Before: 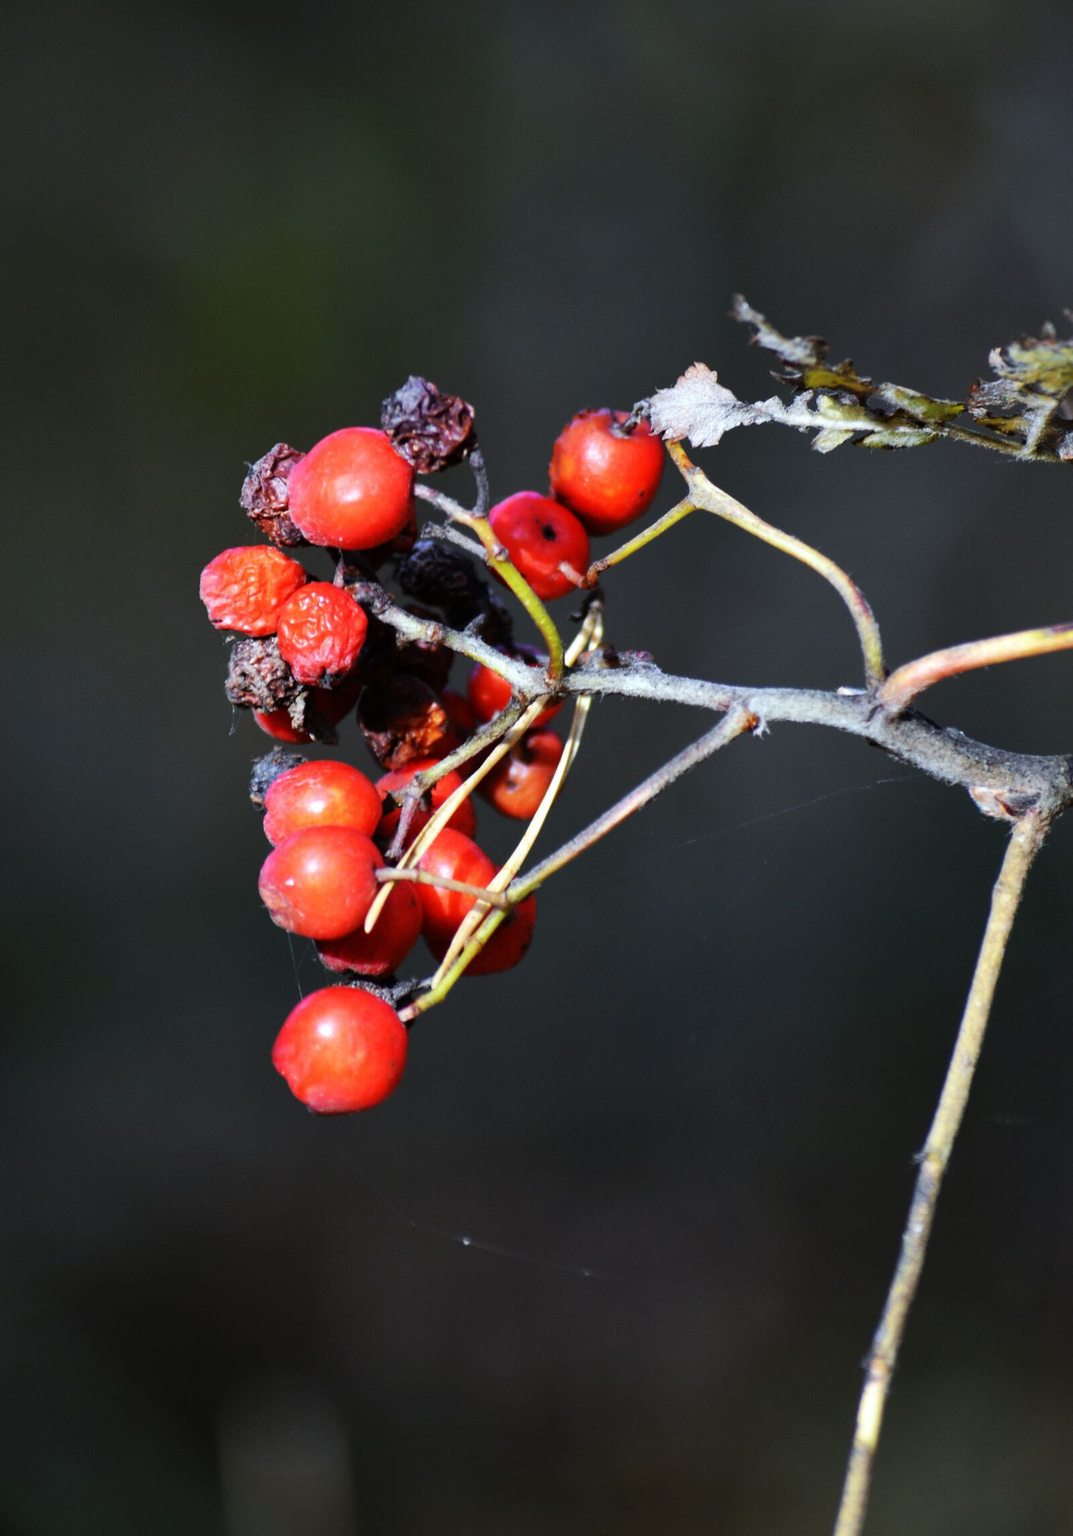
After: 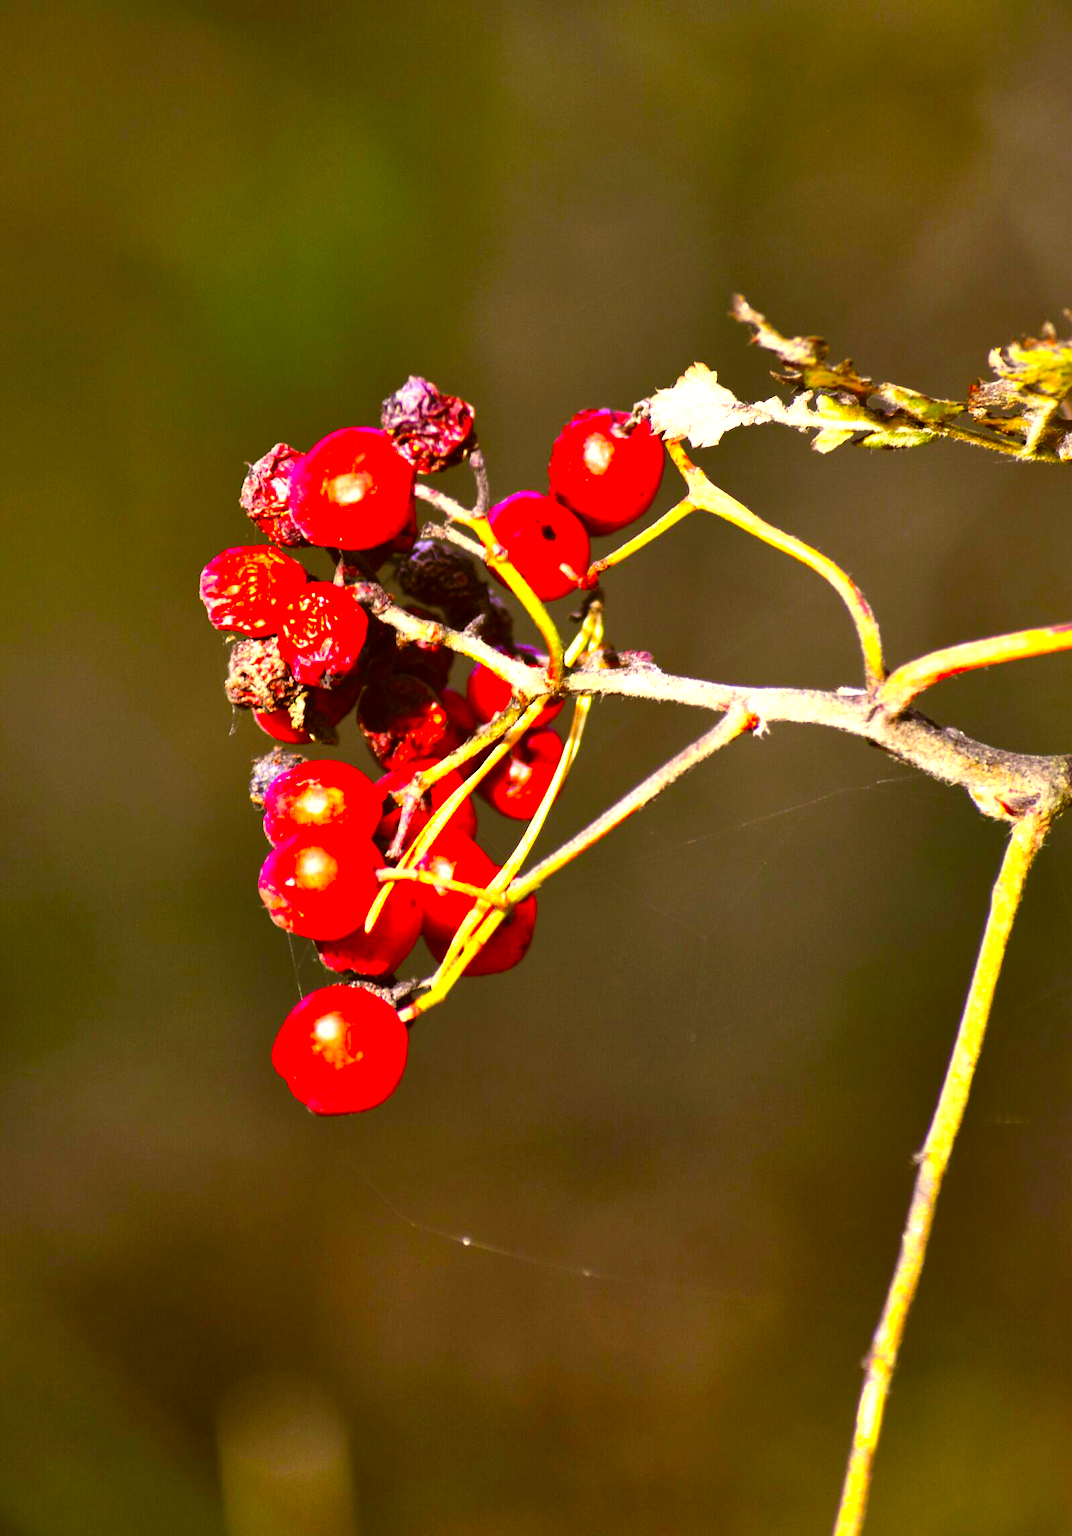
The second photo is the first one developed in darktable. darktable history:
color correction: highlights a* 10.88, highlights b* 30.76, shadows a* 2.86, shadows b* 17.17, saturation 1.74
exposure: black level correction 0, exposure 1.298 EV, compensate highlight preservation false
shadows and highlights: soften with gaussian
